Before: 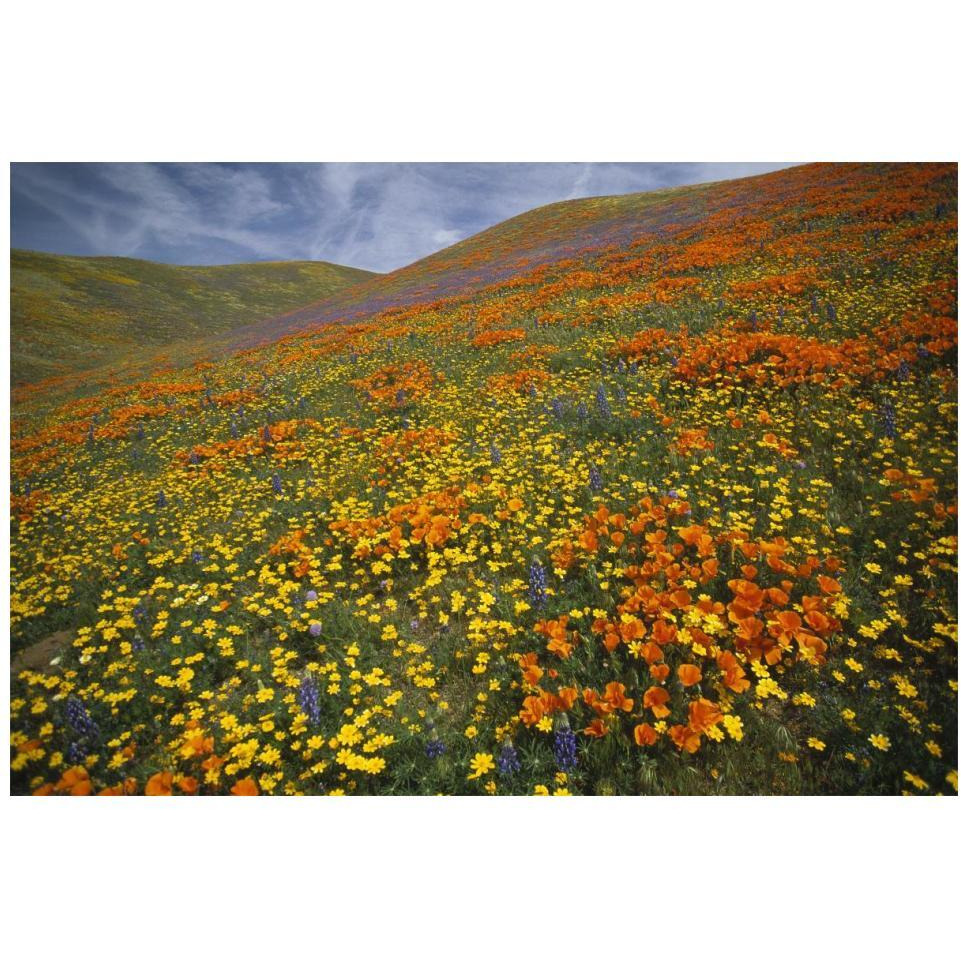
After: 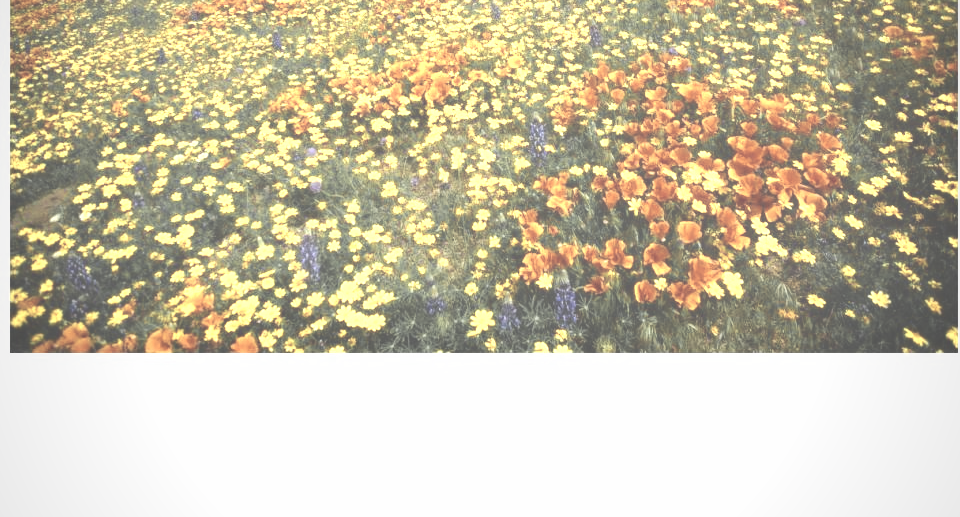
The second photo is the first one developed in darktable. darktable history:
shadows and highlights: shadows 52.11, highlights -28.65, highlights color adjustment 45.77%, soften with gaussian
exposure: black level correction -0.06, exposure -0.05 EV, compensate exposure bias true, compensate highlight preservation false
crop and rotate: top 46.154%, right 0.066%
tone curve: curves: ch0 [(0, 0) (0.003, 0) (0.011, 0.001) (0.025, 0.001) (0.044, 0.003) (0.069, 0.009) (0.1, 0.018) (0.136, 0.032) (0.177, 0.074) (0.224, 0.13) (0.277, 0.218) (0.335, 0.321) (0.399, 0.425) (0.468, 0.523) (0.543, 0.617) (0.623, 0.708) (0.709, 0.789) (0.801, 0.873) (0.898, 0.967) (1, 1)], preserve colors none
haze removal: strength -0.113, adaptive false
contrast brightness saturation: contrast 0.136, brightness 0.213
vignetting: fall-off start 74.14%, fall-off radius 66.39%, brightness -0.302, saturation -0.062
color zones: curves: ch0 [(0.004, 0.306) (0.107, 0.448) (0.252, 0.656) (0.41, 0.398) (0.595, 0.515) (0.768, 0.628)]; ch1 [(0.07, 0.323) (0.151, 0.452) (0.252, 0.608) (0.346, 0.221) (0.463, 0.189) (0.61, 0.368) (0.735, 0.395) (0.921, 0.412)]; ch2 [(0, 0.476) (0.132, 0.512) (0.243, 0.512) (0.397, 0.48) (0.522, 0.376) (0.634, 0.536) (0.761, 0.46)]
